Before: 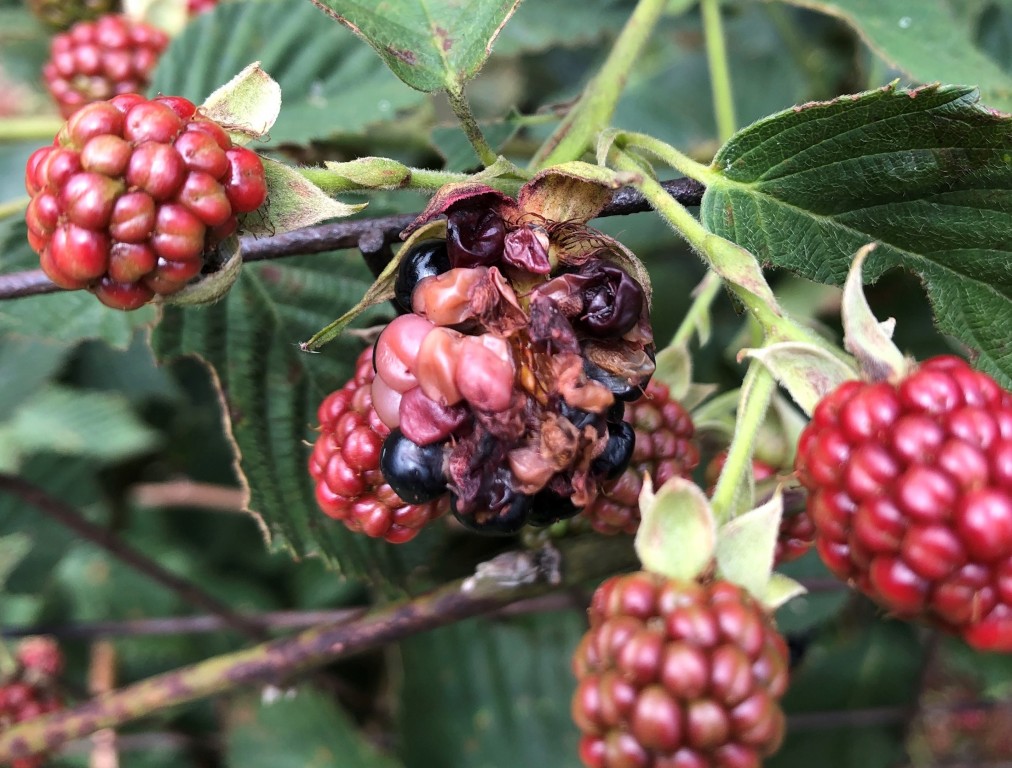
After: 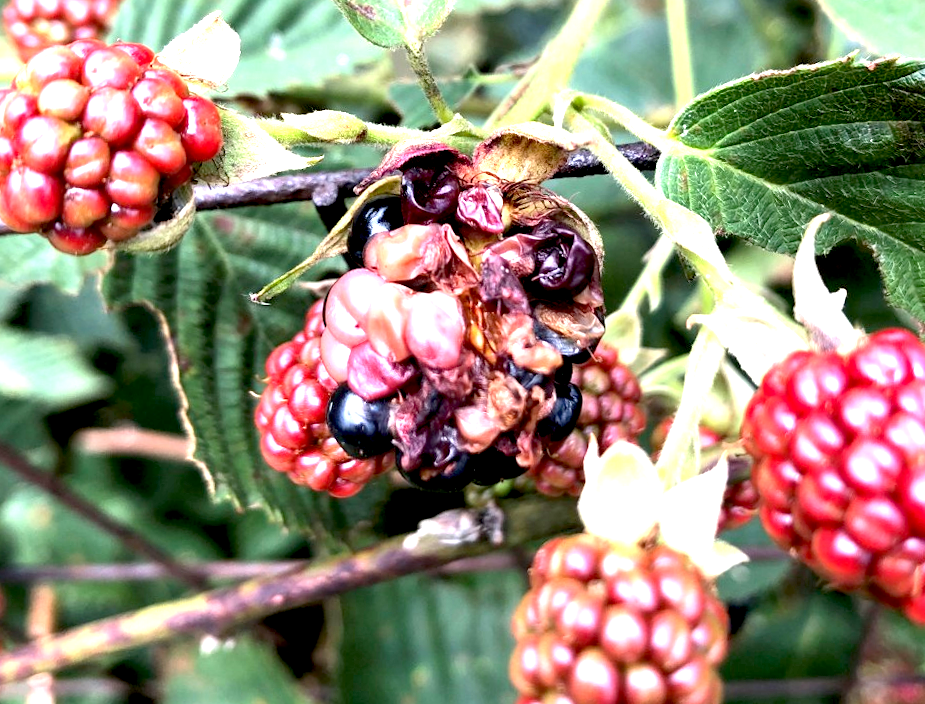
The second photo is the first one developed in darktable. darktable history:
exposure: black level correction 0.009, exposure 1.415 EV, compensate highlight preservation false
contrast equalizer: octaves 7, y [[0.528 ×6], [0.514 ×6], [0.362 ×6], [0 ×6], [0 ×6]]
crop and rotate: angle -1.95°, left 3.138%, top 3.572%, right 1.39%, bottom 0.626%
